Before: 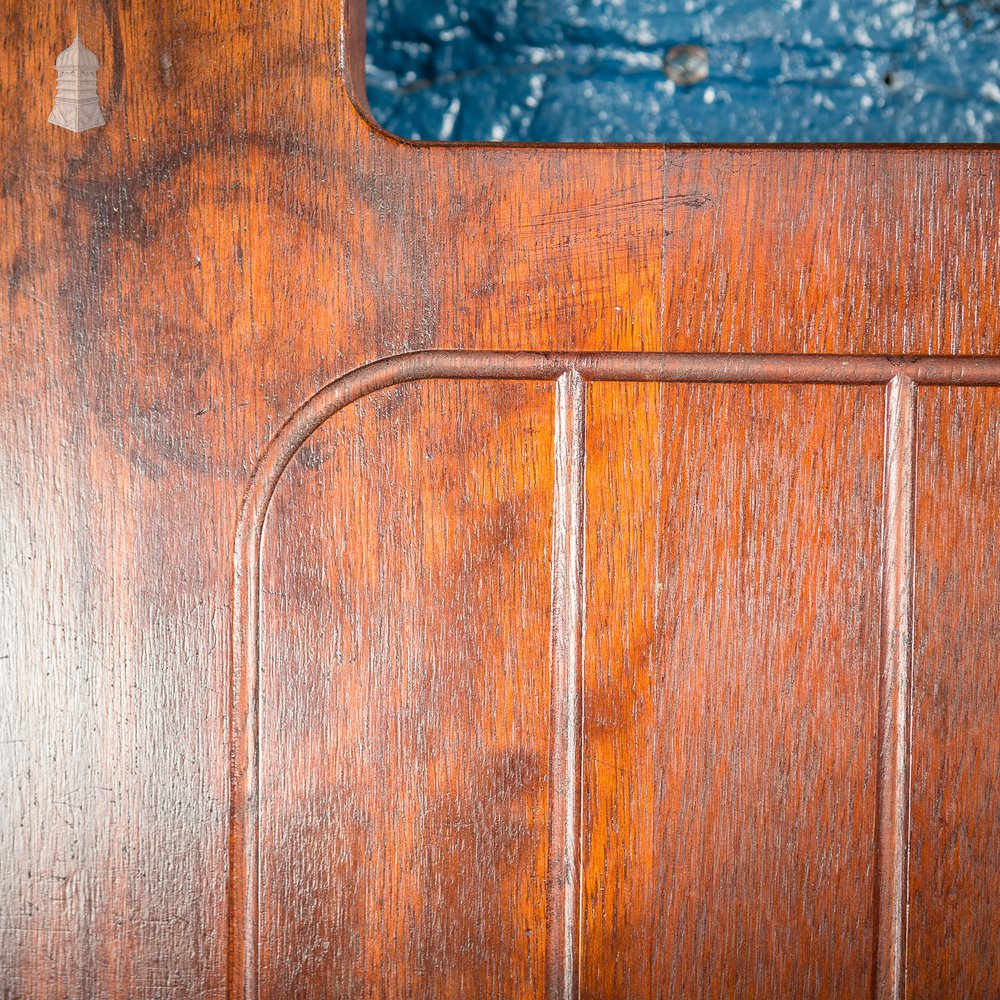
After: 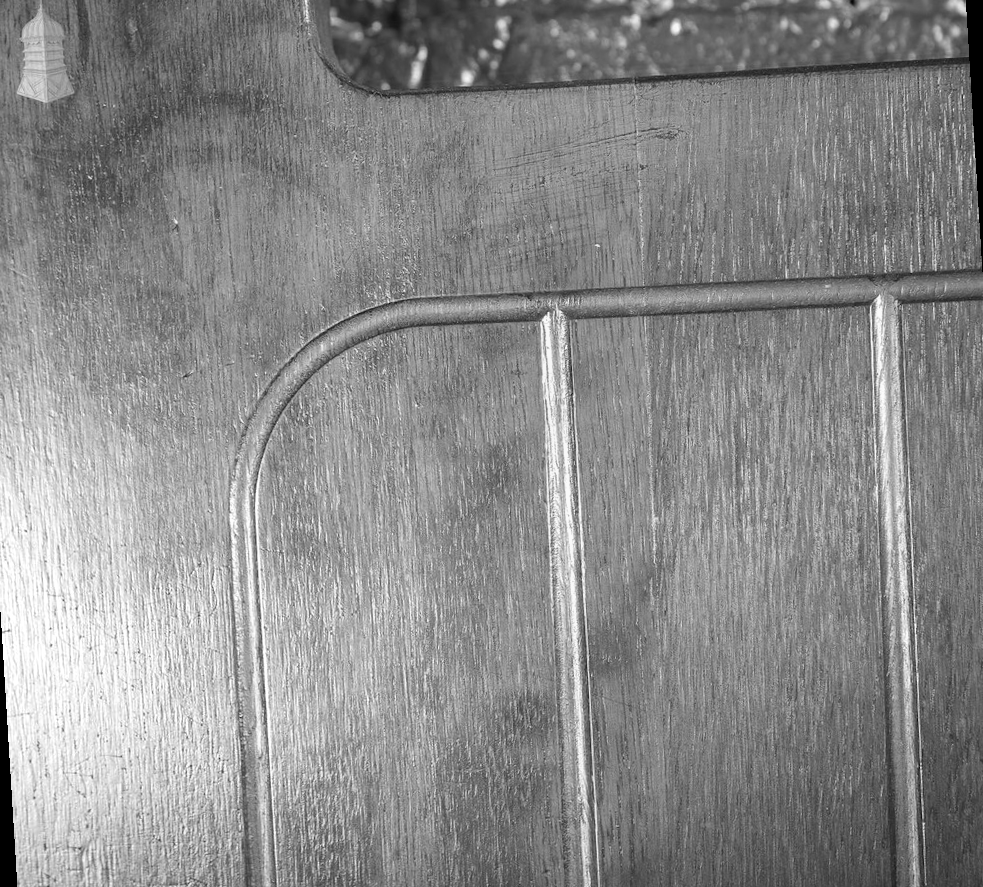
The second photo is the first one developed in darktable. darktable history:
velvia: strength 32%, mid-tones bias 0.2
rotate and perspective: rotation -3.52°, crop left 0.036, crop right 0.964, crop top 0.081, crop bottom 0.919
monochrome: on, module defaults
exposure: exposure 0.29 EV, compensate highlight preservation false
color zones: curves: ch0 [(0, 0.425) (0.143, 0.422) (0.286, 0.42) (0.429, 0.419) (0.571, 0.419) (0.714, 0.42) (0.857, 0.422) (1, 0.425)]
